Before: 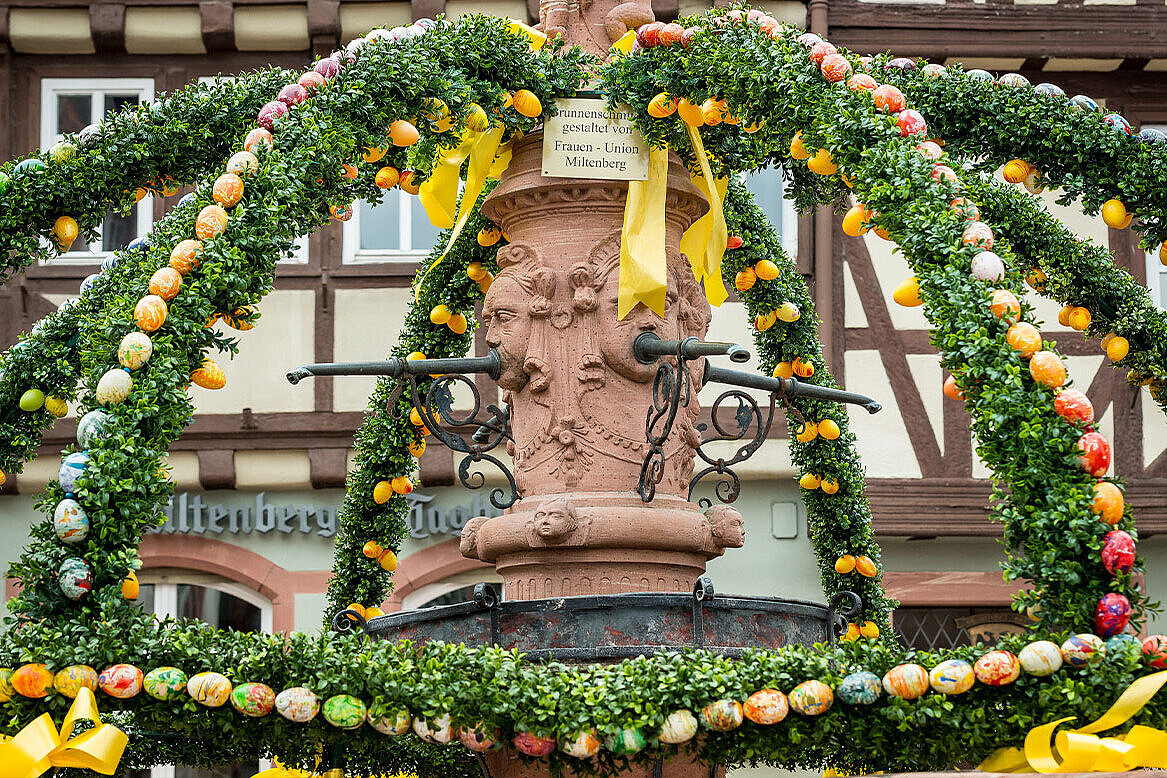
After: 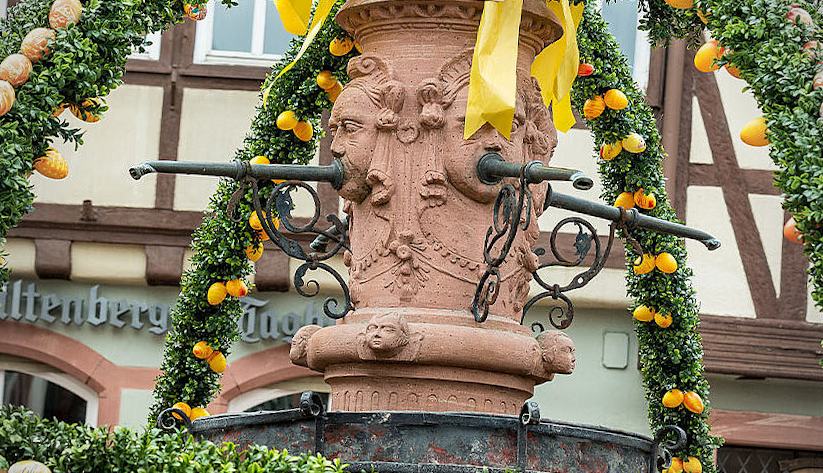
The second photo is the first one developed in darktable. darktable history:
vignetting: unbound false
crop and rotate: angle -4.11°, left 9.825%, top 20.889%, right 12.24%, bottom 11.902%
